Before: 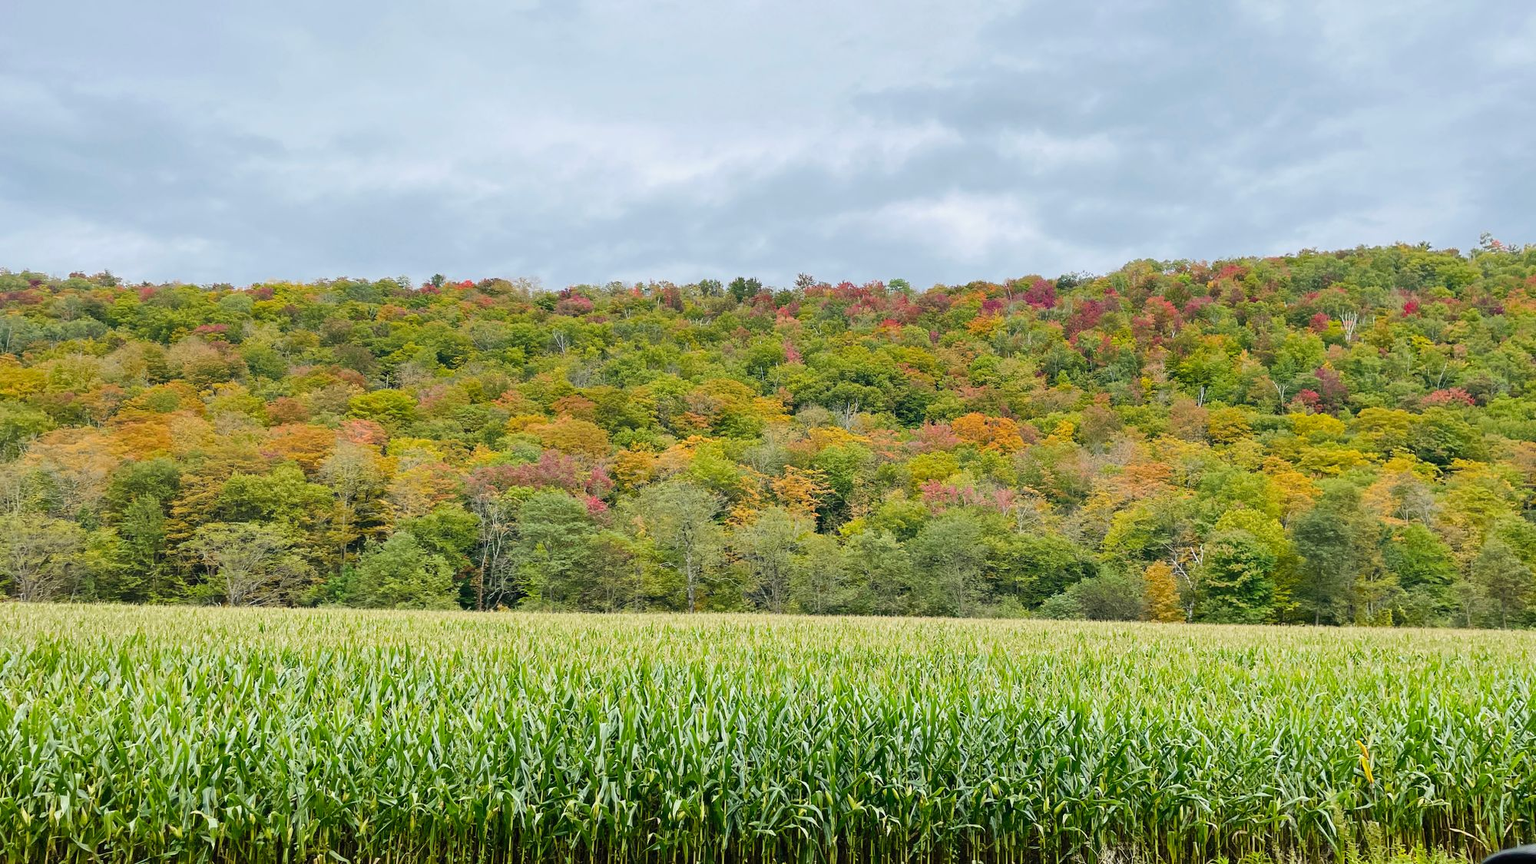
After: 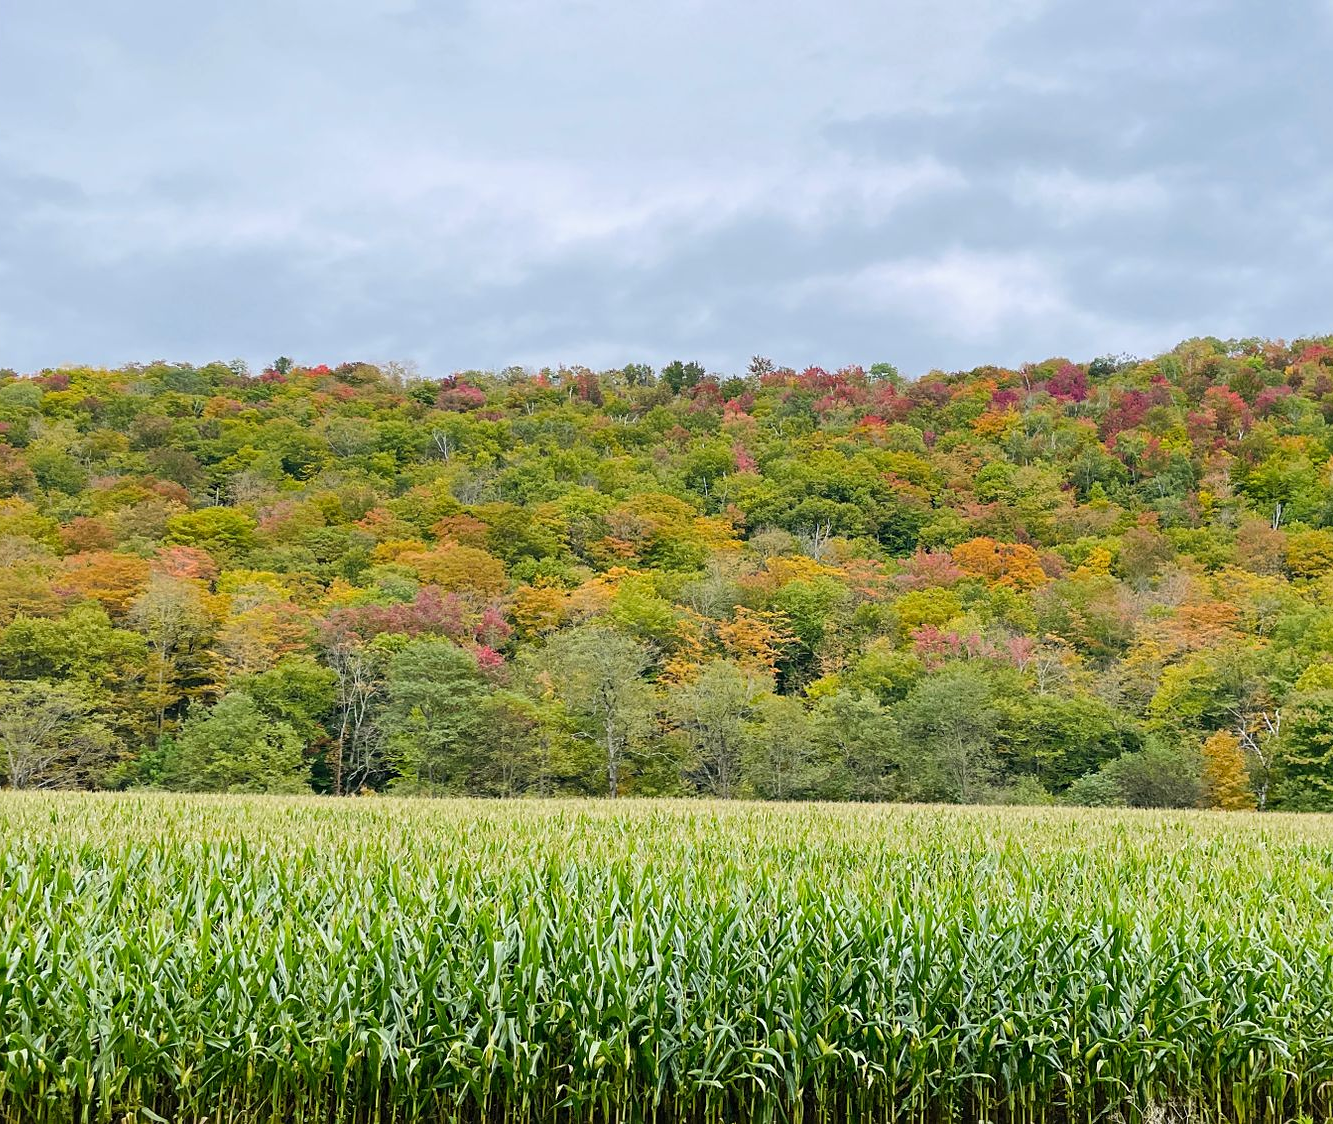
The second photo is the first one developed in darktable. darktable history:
white balance: red 1.004, blue 1.024
sharpen: amount 0.2
crop and rotate: left 14.385%, right 18.948%
